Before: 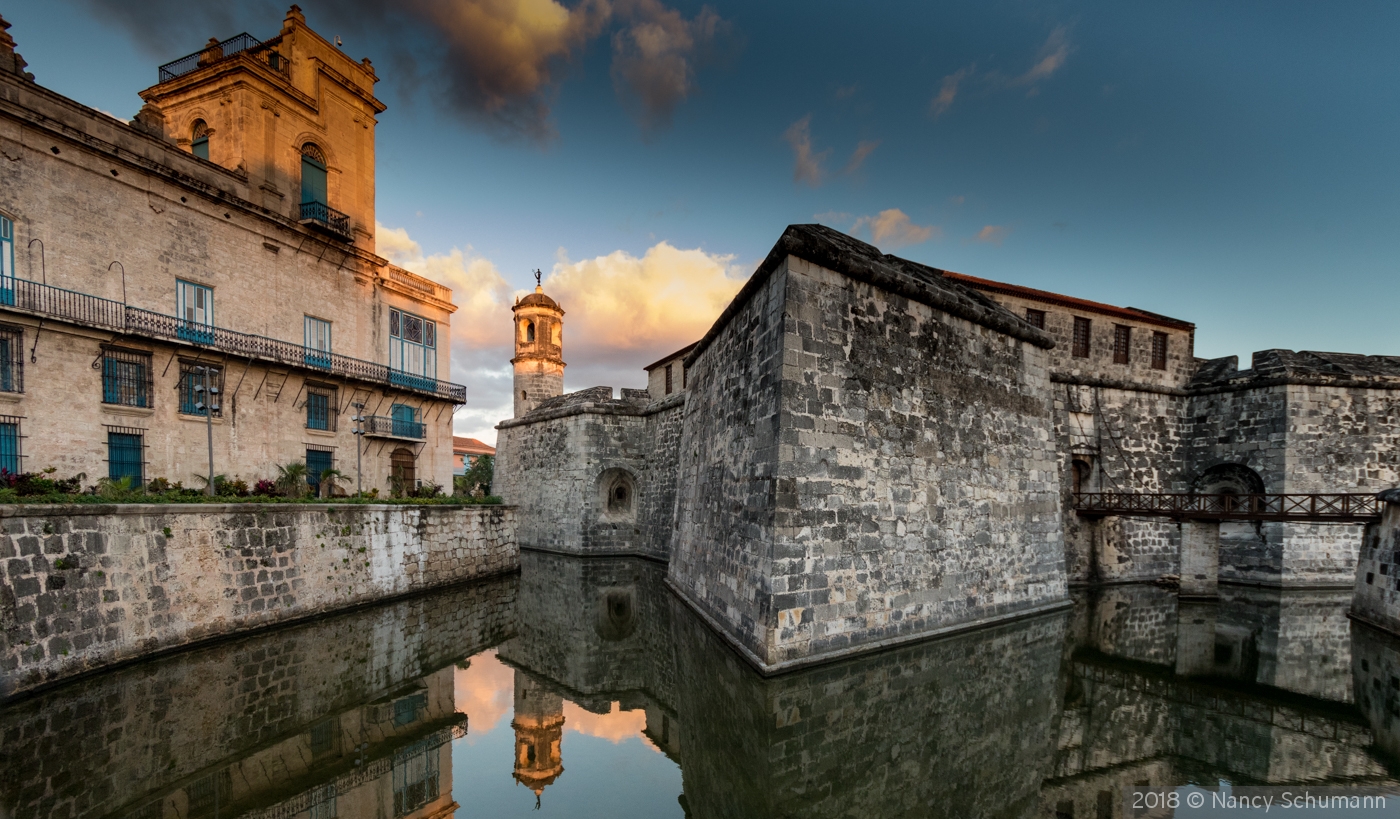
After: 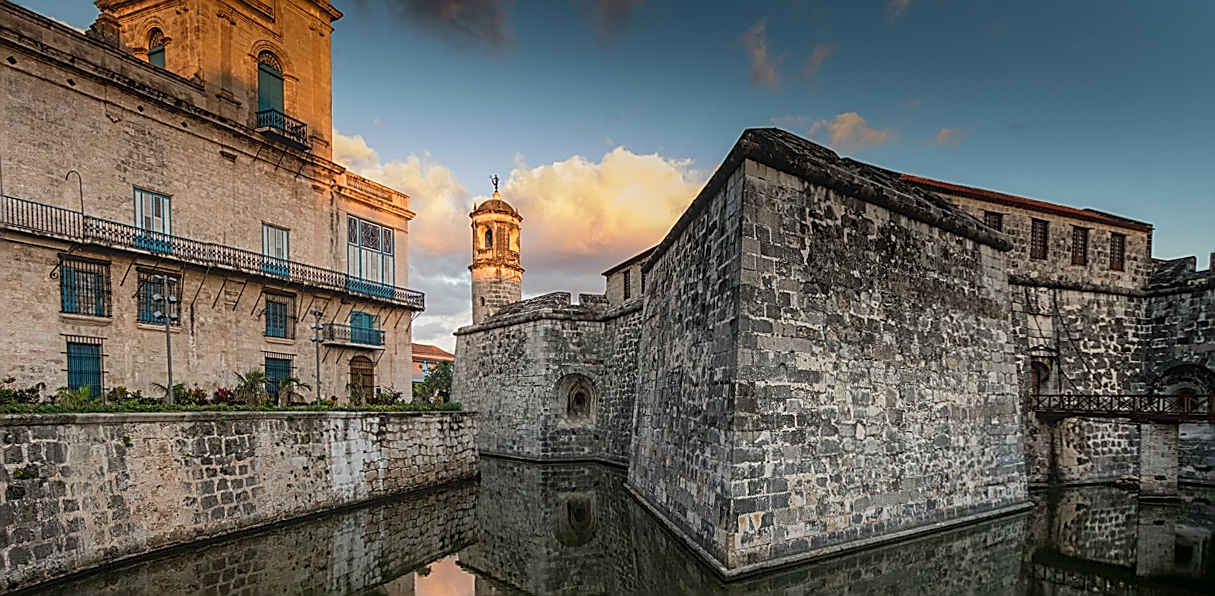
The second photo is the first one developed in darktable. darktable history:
local contrast: on, module defaults
sharpen: radius 1.685, amount 1.294
crop and rotate: left 2.425%, top 11.305%, right 9.6%, bottom 15.08%
contrast equalizer: y [[0.439, 0.44, 0.442, 0.457, 0.493, 0.498], [0.5 ×6], [0.5 ×6], [0 ×6], [0 ×6]]
rotate and perspective: rotation -0.45°, automatic cropping original format, crop left 0.008, crop right 0.992, crop top 0.012, crop bottom 0.988
